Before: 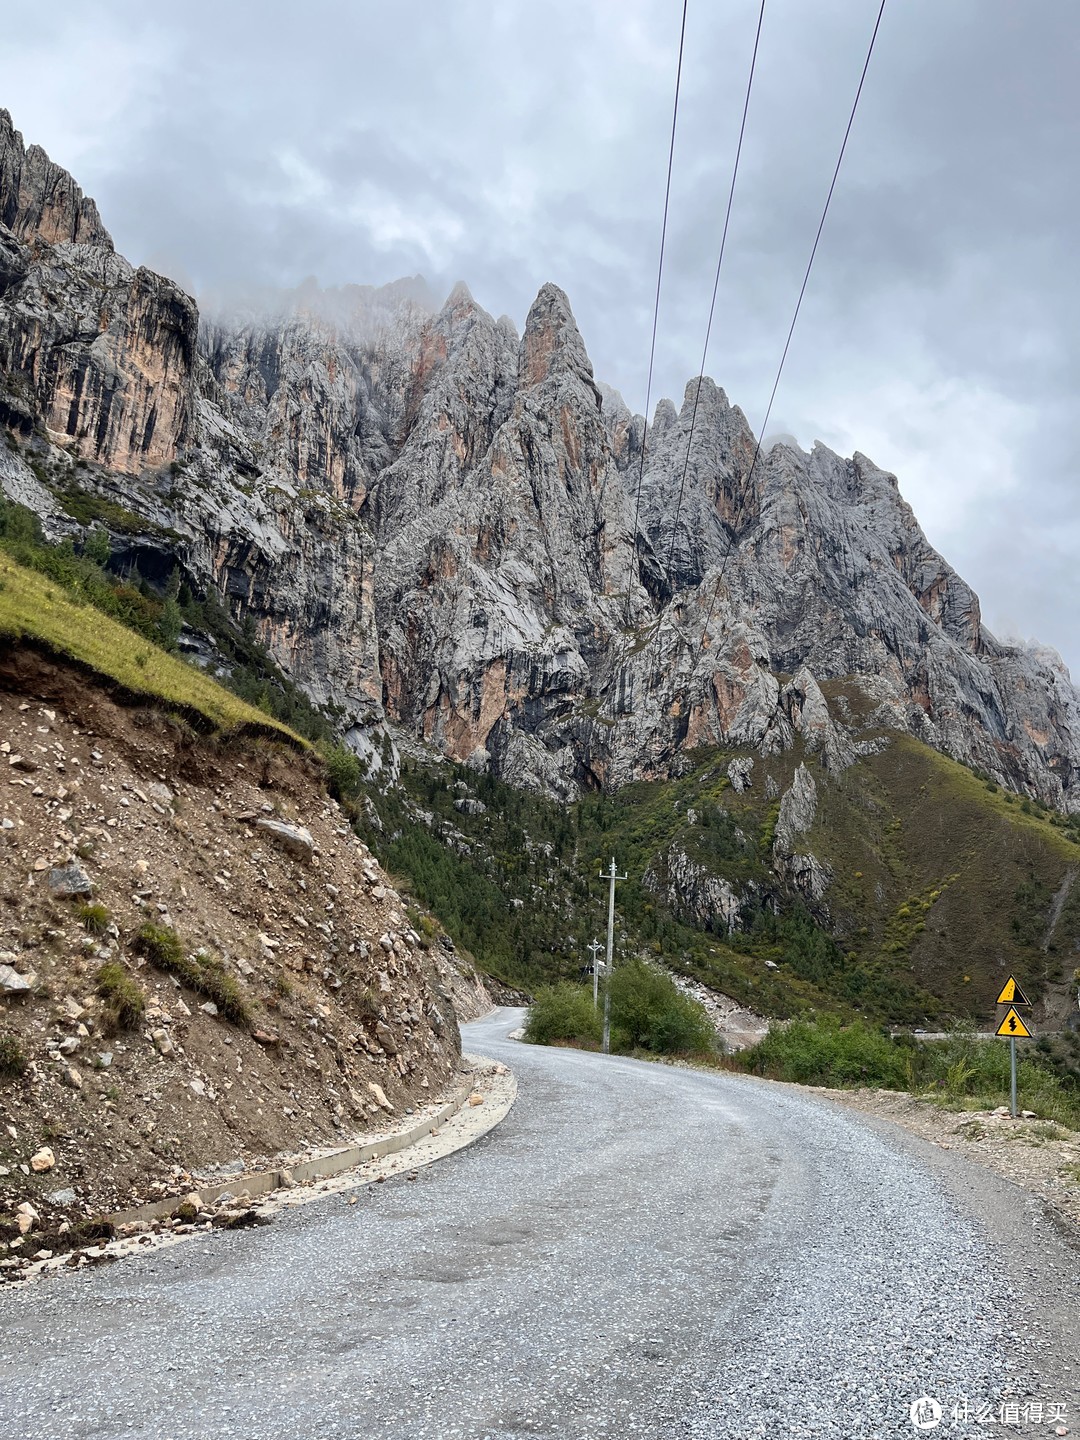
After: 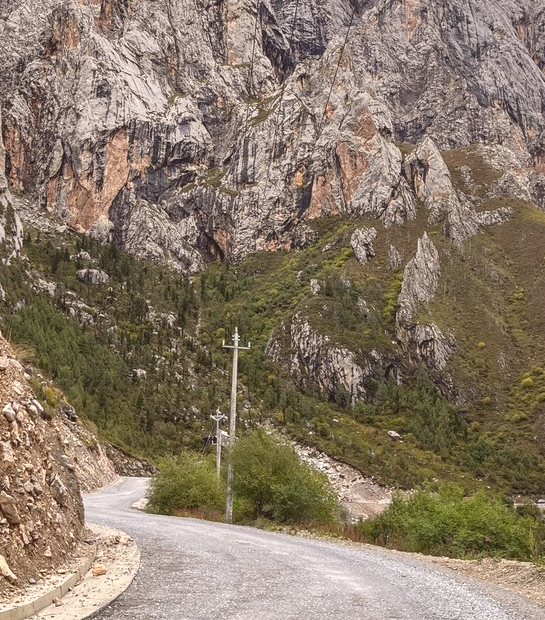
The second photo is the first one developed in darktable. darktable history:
local contrast: on, module defaults
color correction: highlights a* 6.38, highlights b* 7.52, shadows a* 6.52, shadows b* 7.5, saturation 0.882
crop: left 34.909%, top 36.818%, right 14.621%, bottom 20.068%
shadows and highlights: low approximation 0.01, soften with gaussian
contrast brightness saturation: contrast -0.283
exposure: black level correction 0, exposure 0.696 EV, compensate exposure bias true, compensate highlight preservation false
